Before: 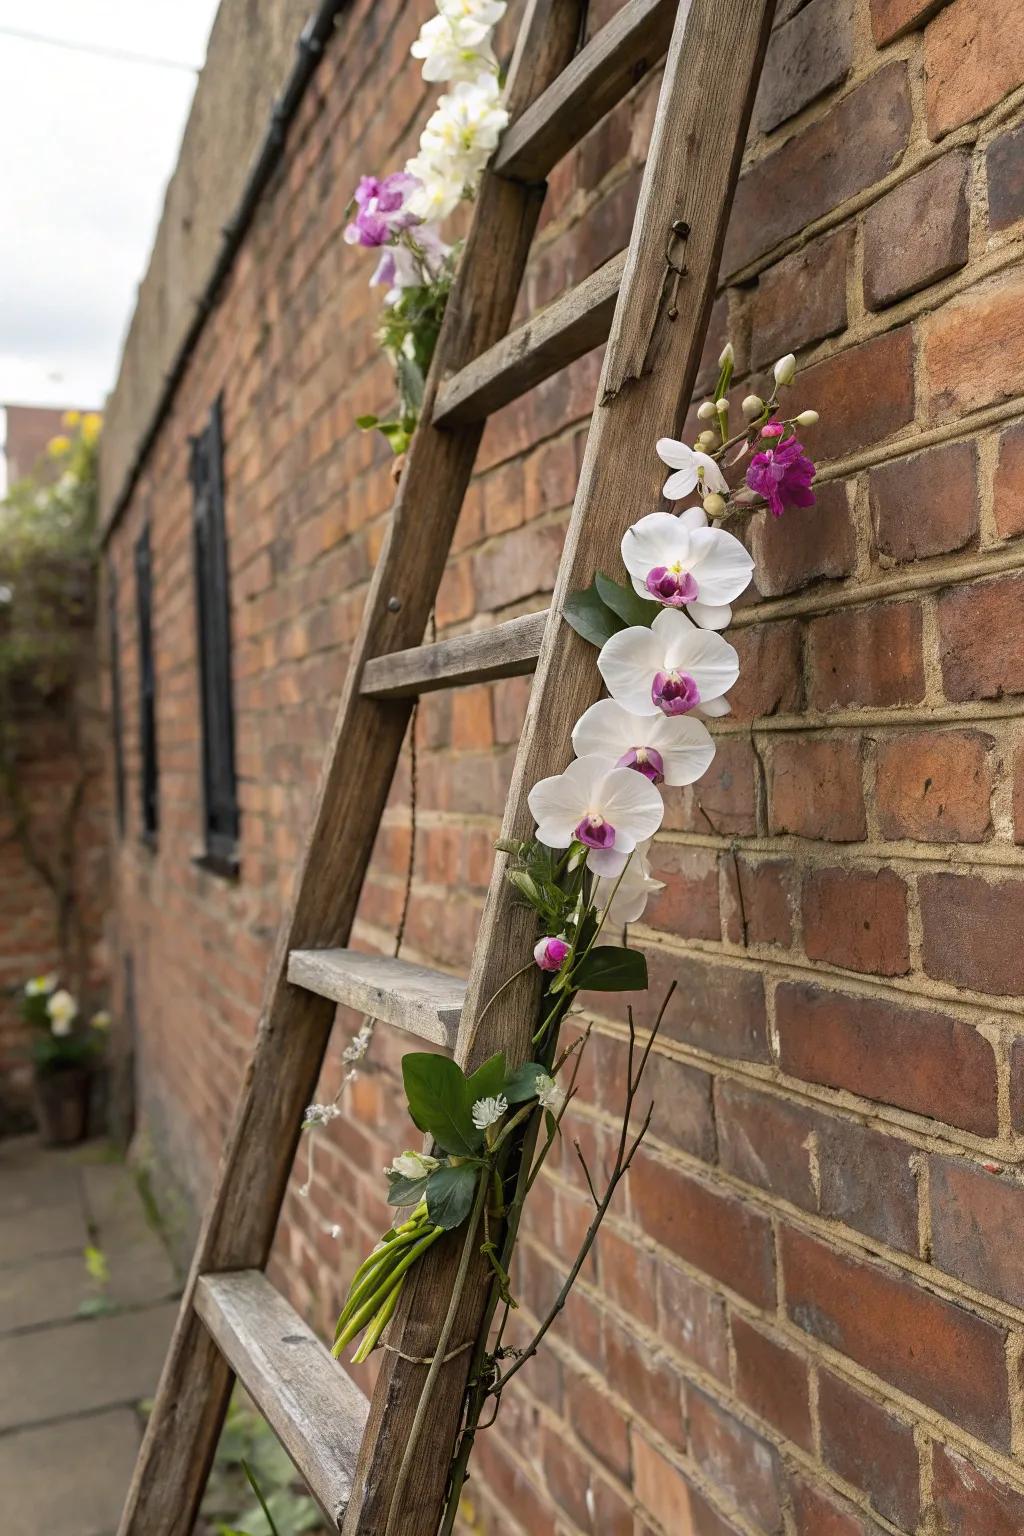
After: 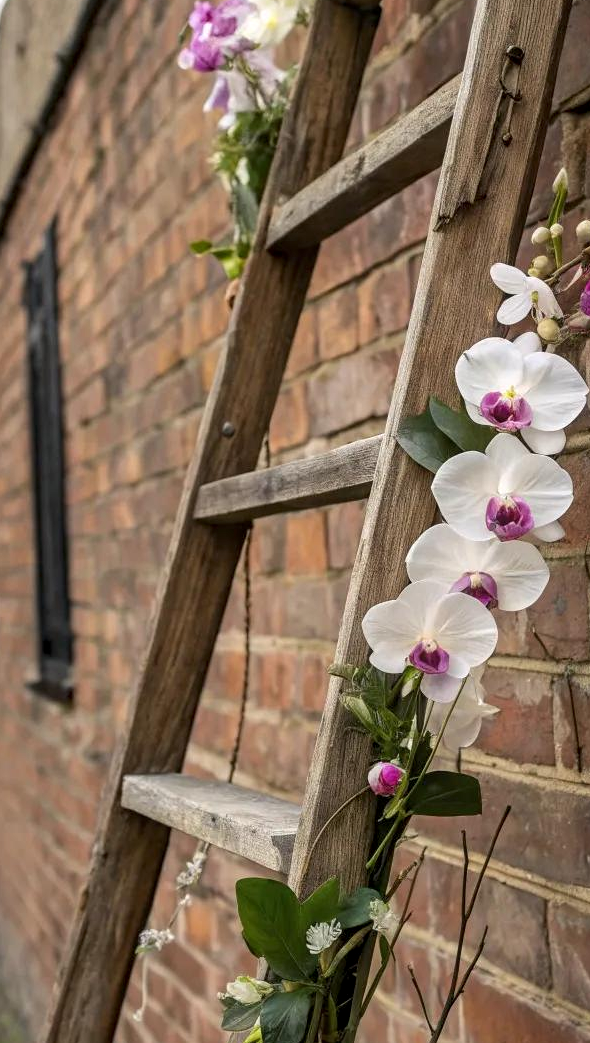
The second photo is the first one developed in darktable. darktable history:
crop: left 16.224%, top 11.419%, right 26.132%, bottom 20.655%
local contrast: on, module defaults
